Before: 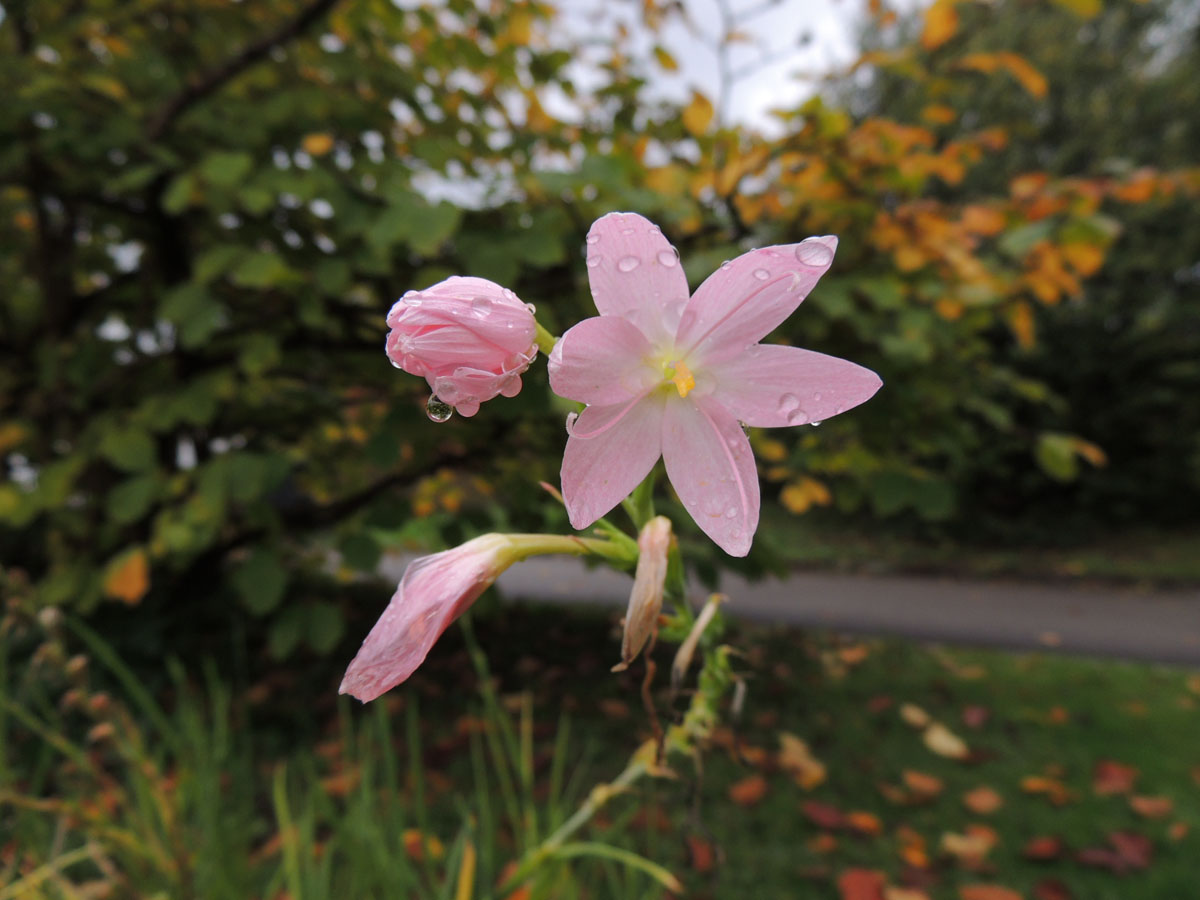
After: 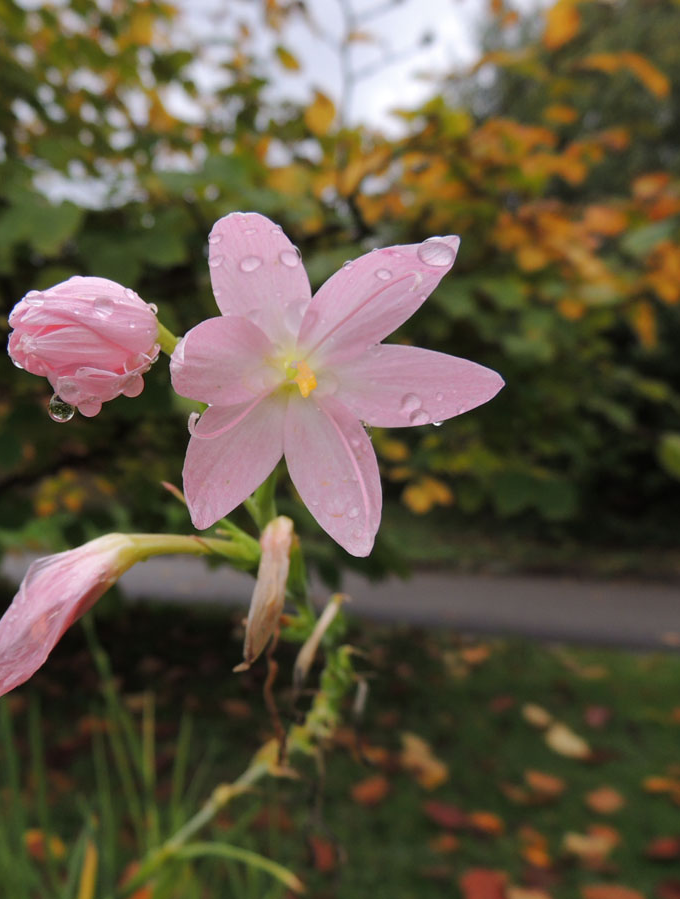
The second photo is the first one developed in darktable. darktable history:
crop: left 31.522%, top 0%, right 11.764%
